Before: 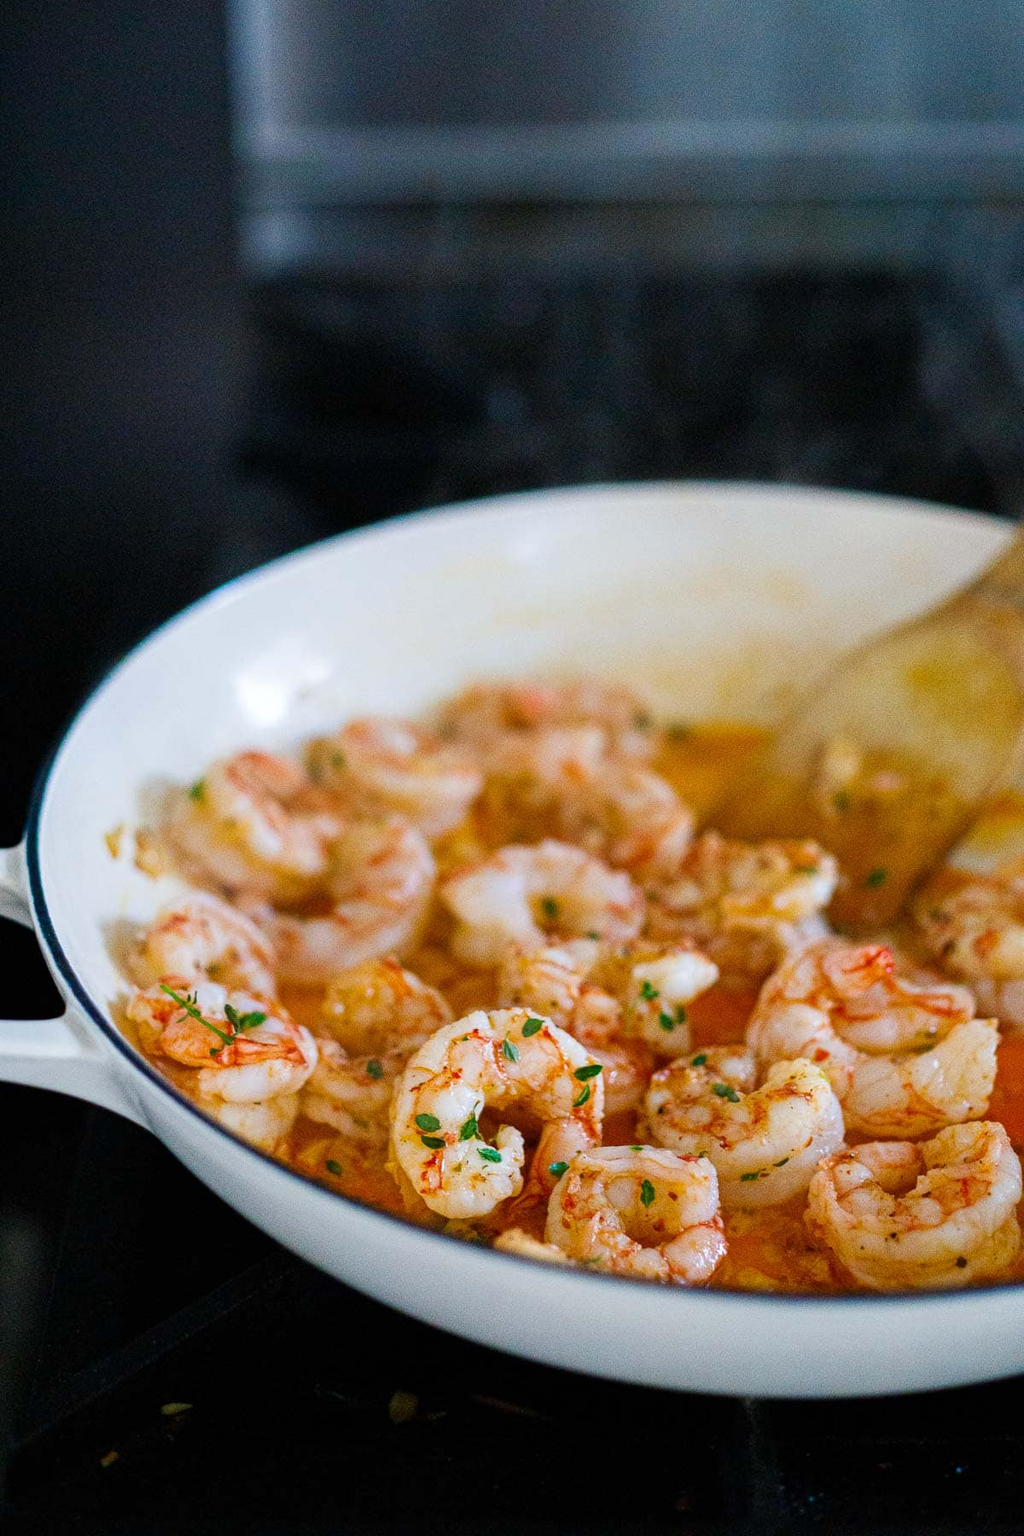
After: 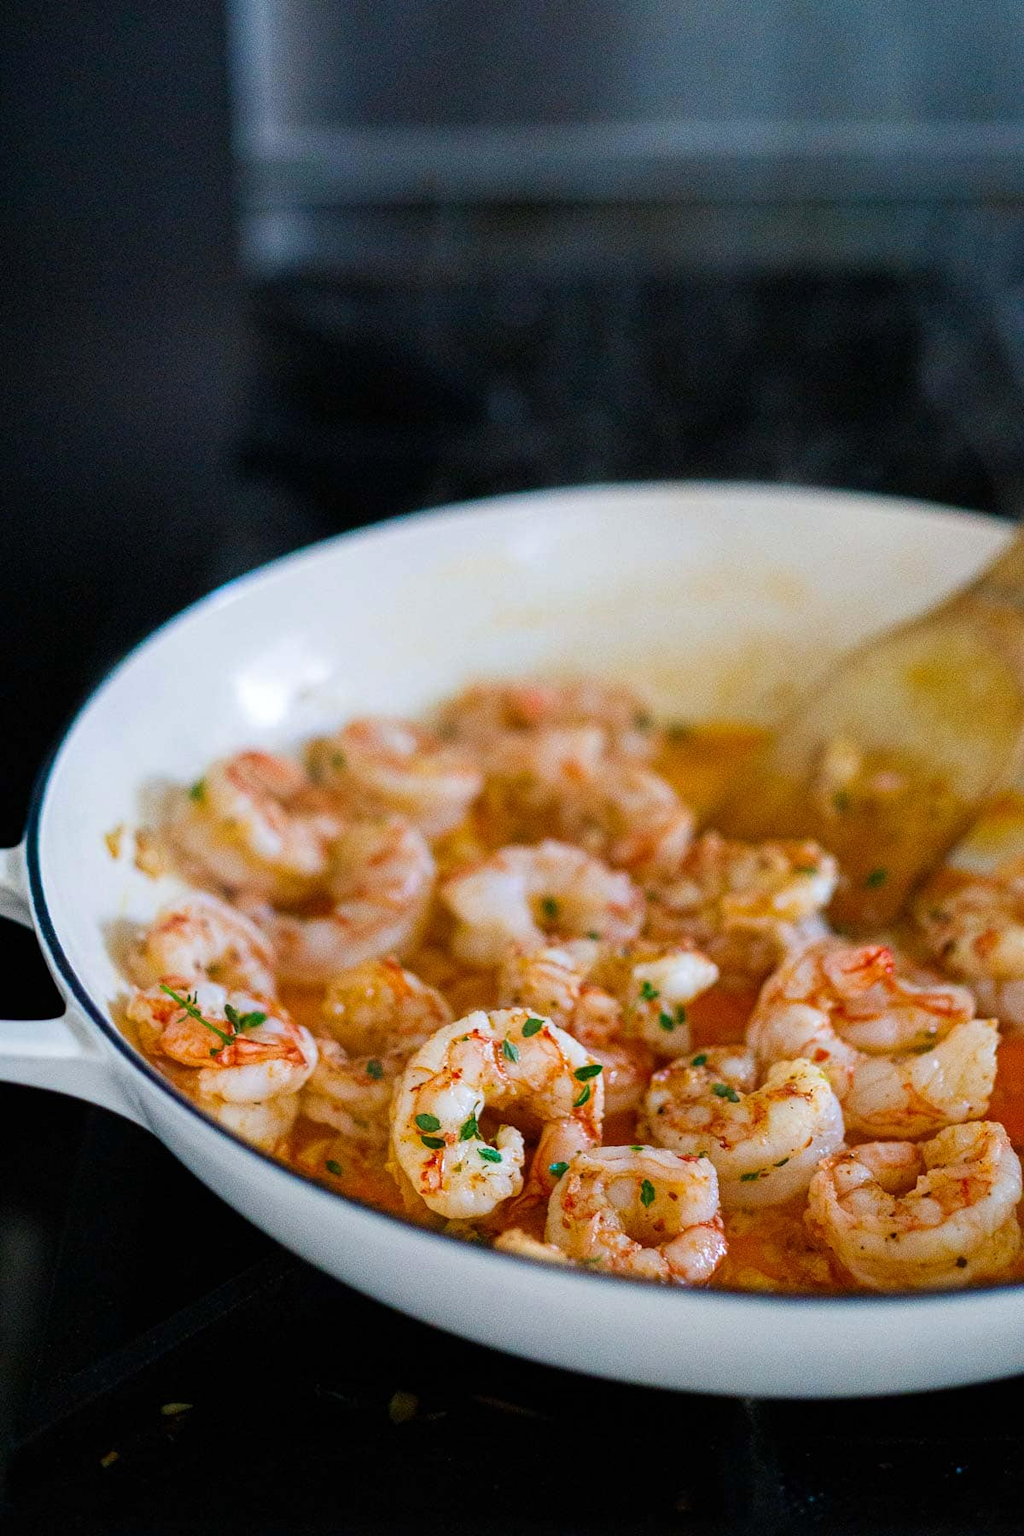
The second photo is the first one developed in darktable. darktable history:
base curve: curves: ch0 [(0, 0) (0.303, 0.277) (1, 1)], exposure shift 0.01, preserve colors none
